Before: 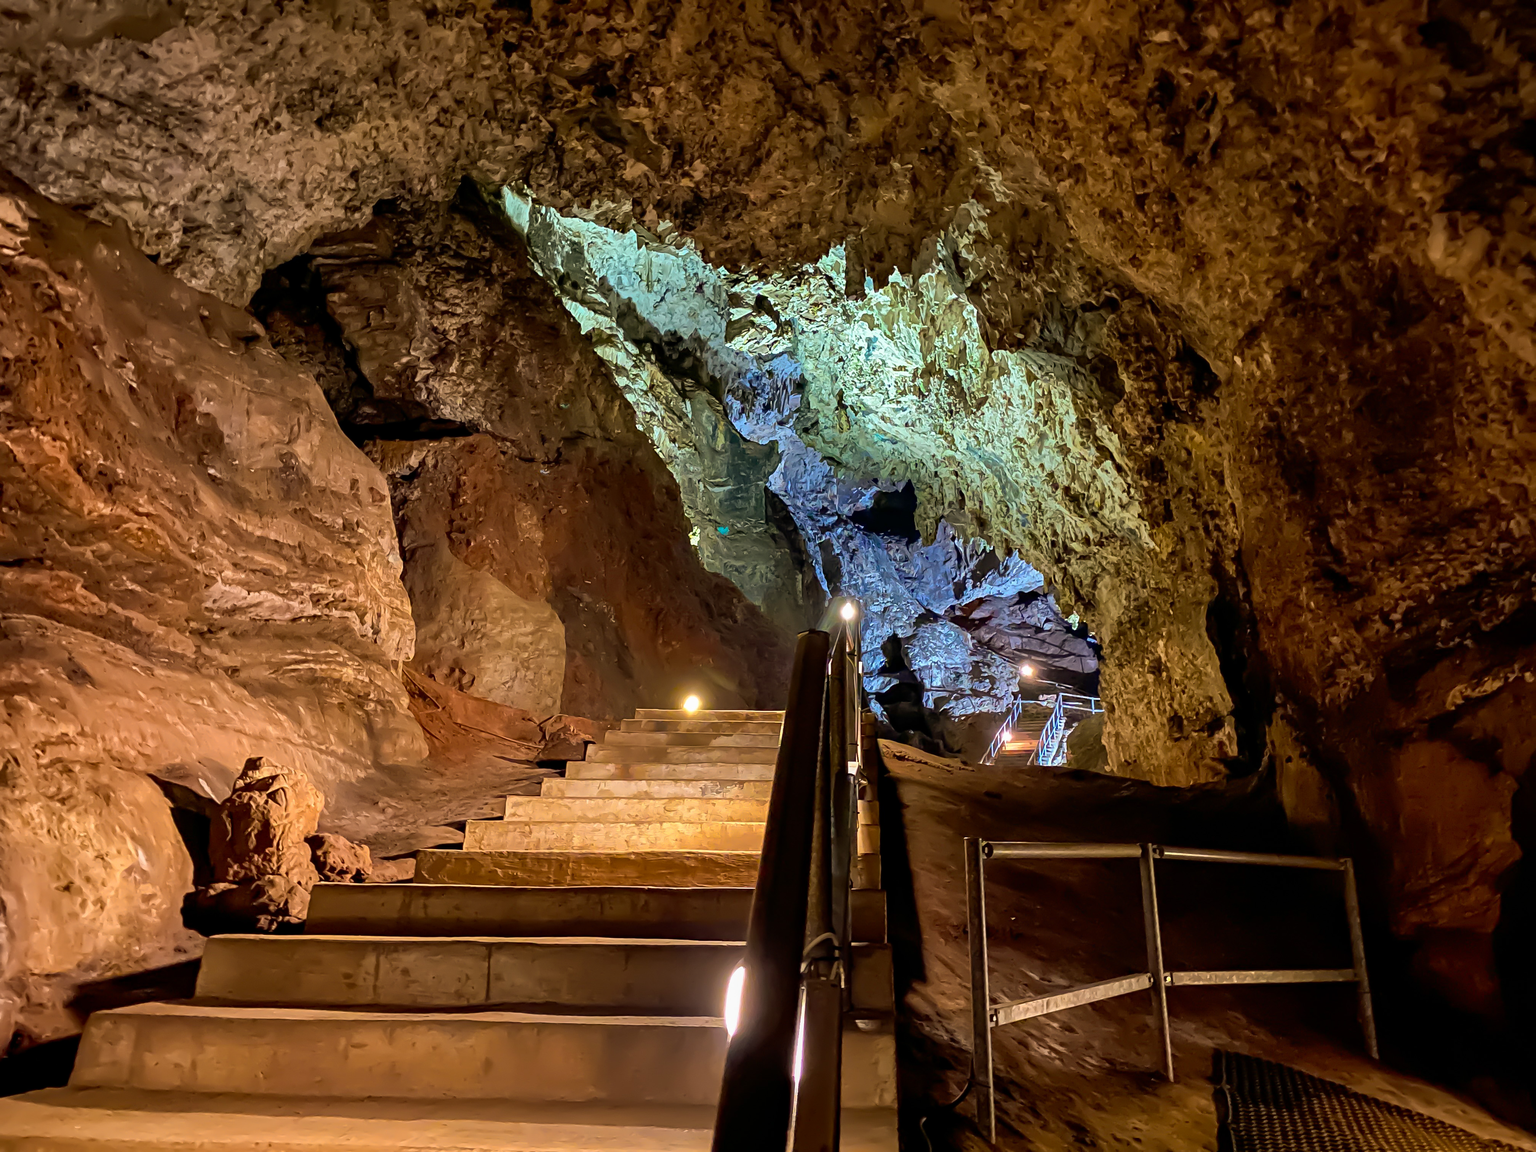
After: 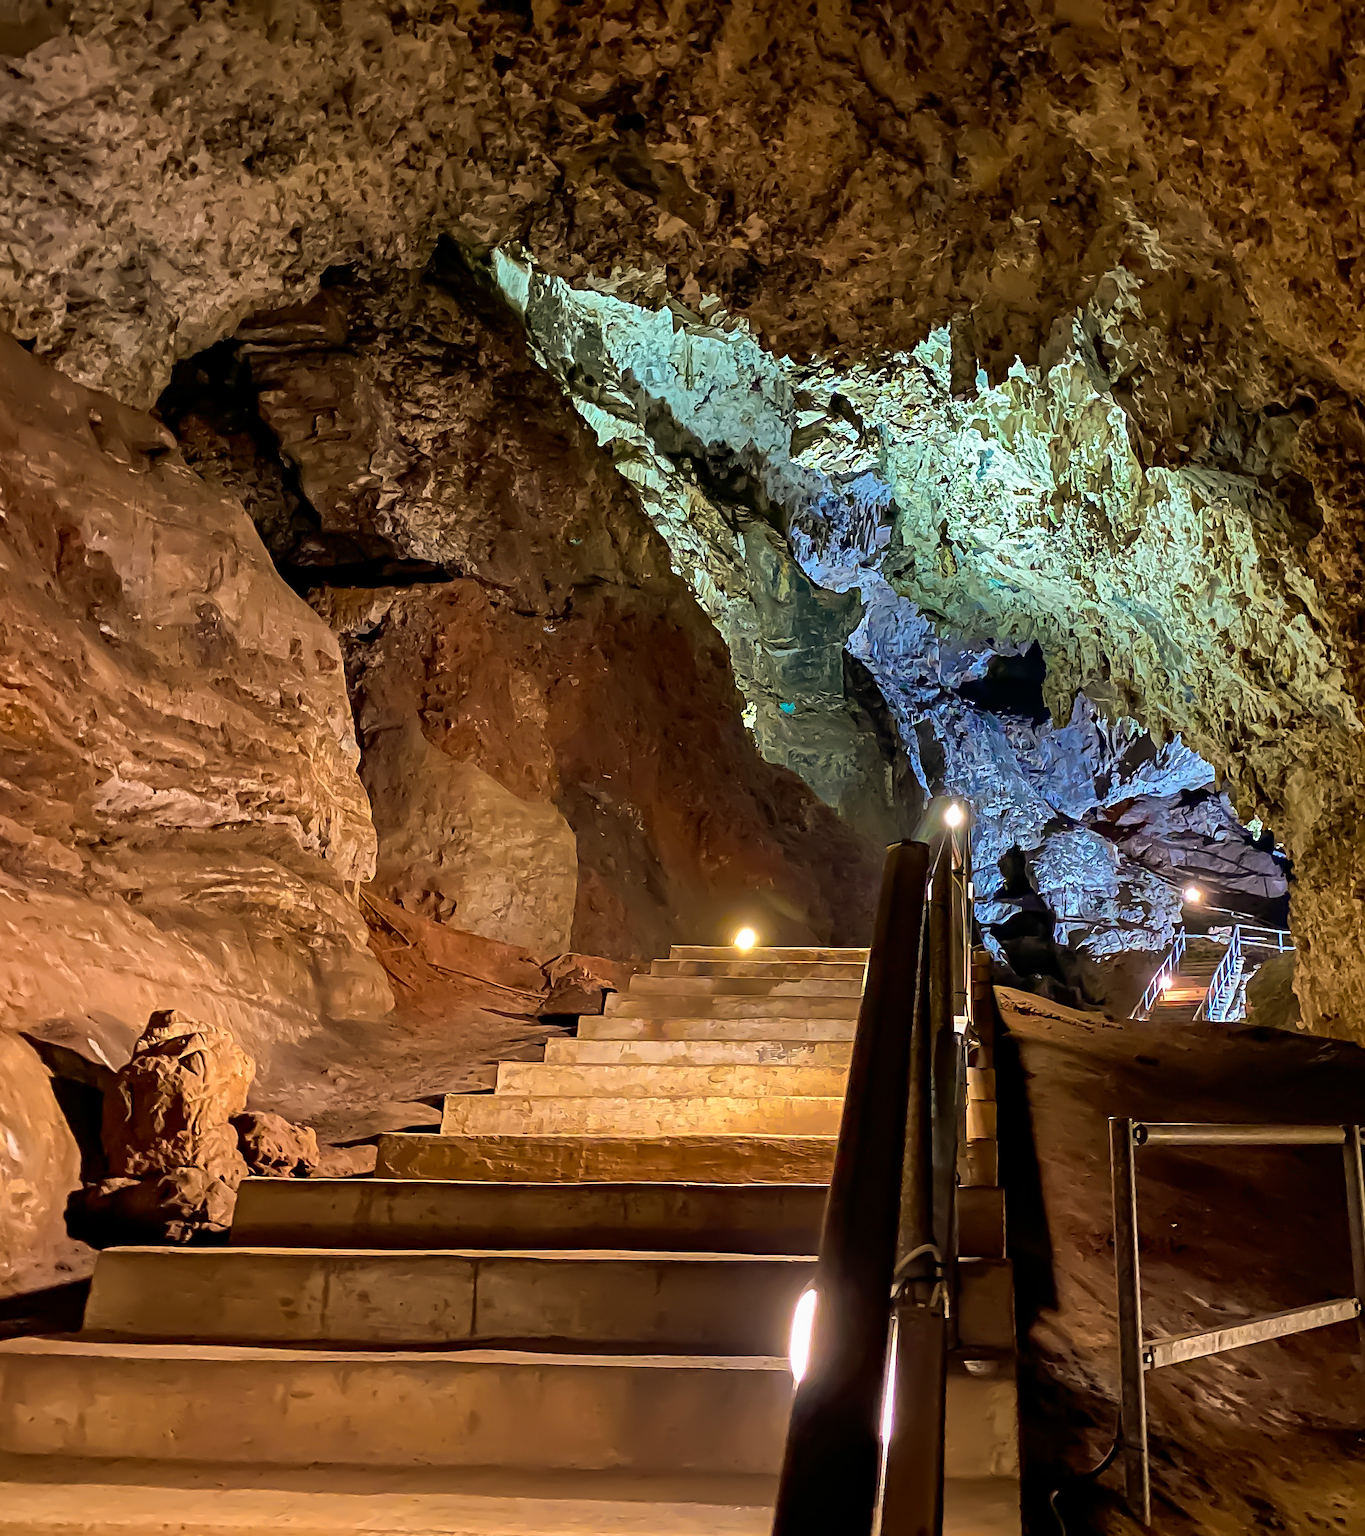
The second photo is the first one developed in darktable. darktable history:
sharpen: radius 1.903, amount 0.401, threshold 1.705
crop and rotate: left 8.661%, right 24.65%
tone equalizer: on, module defaults
